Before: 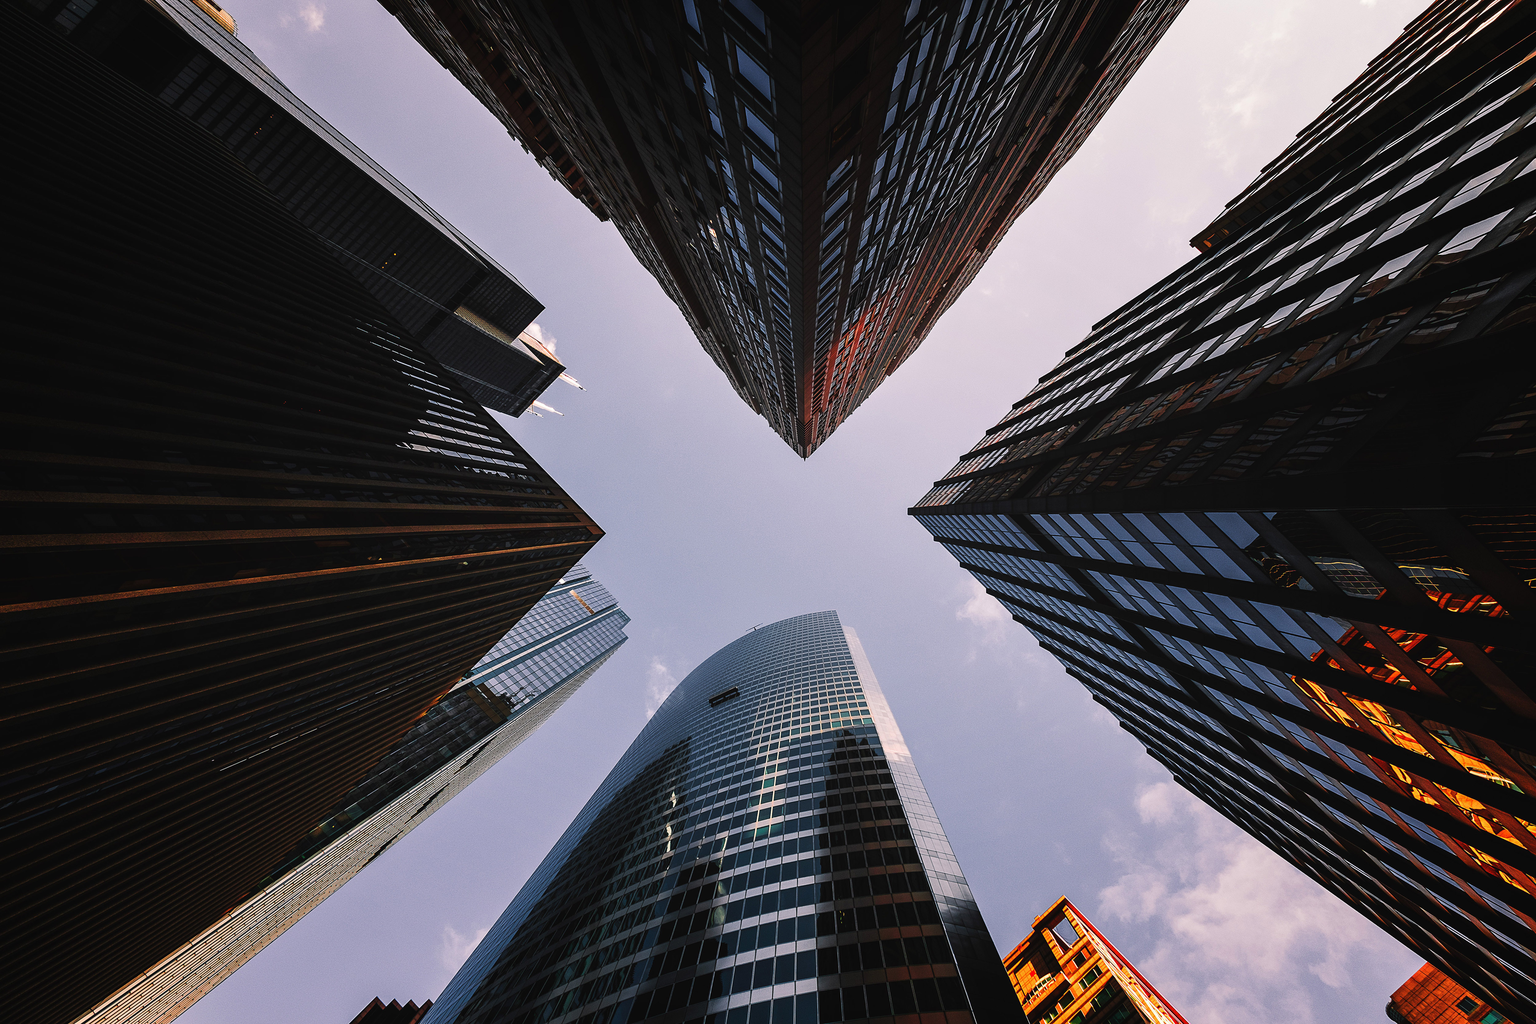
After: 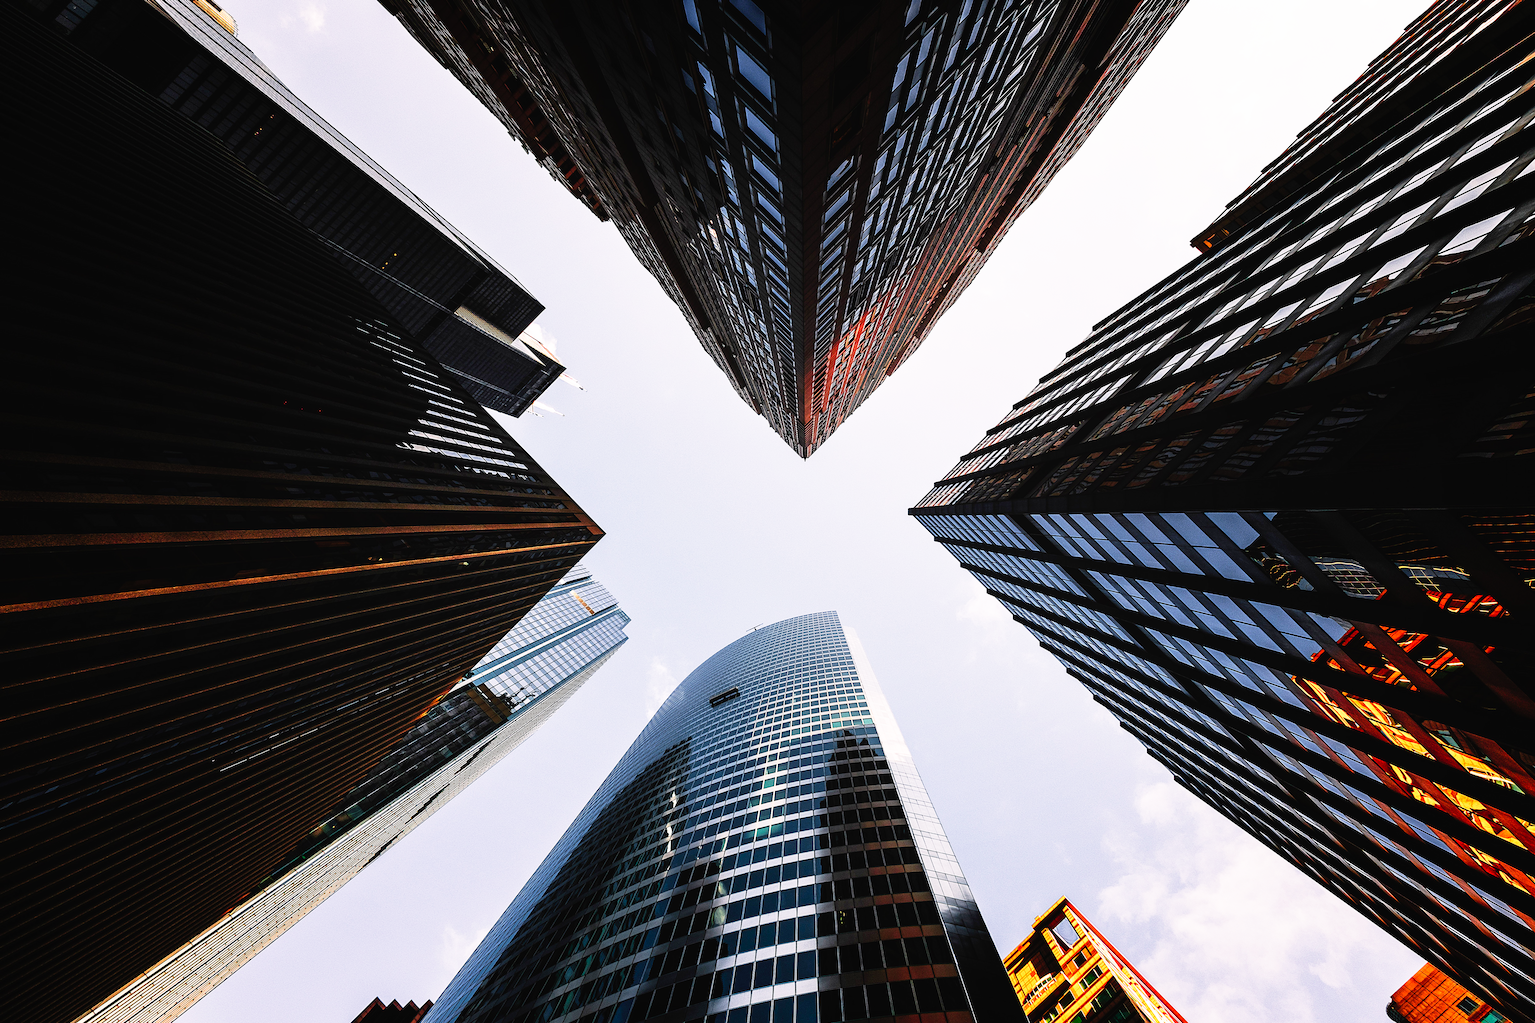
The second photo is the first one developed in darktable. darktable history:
base curve: curves: ch0 [(0, 0) (0.012, 0.01) (0.073, 0.168) (0.31, 0.711) (0.645, 0.957) (1, 1)], preserve colors none
